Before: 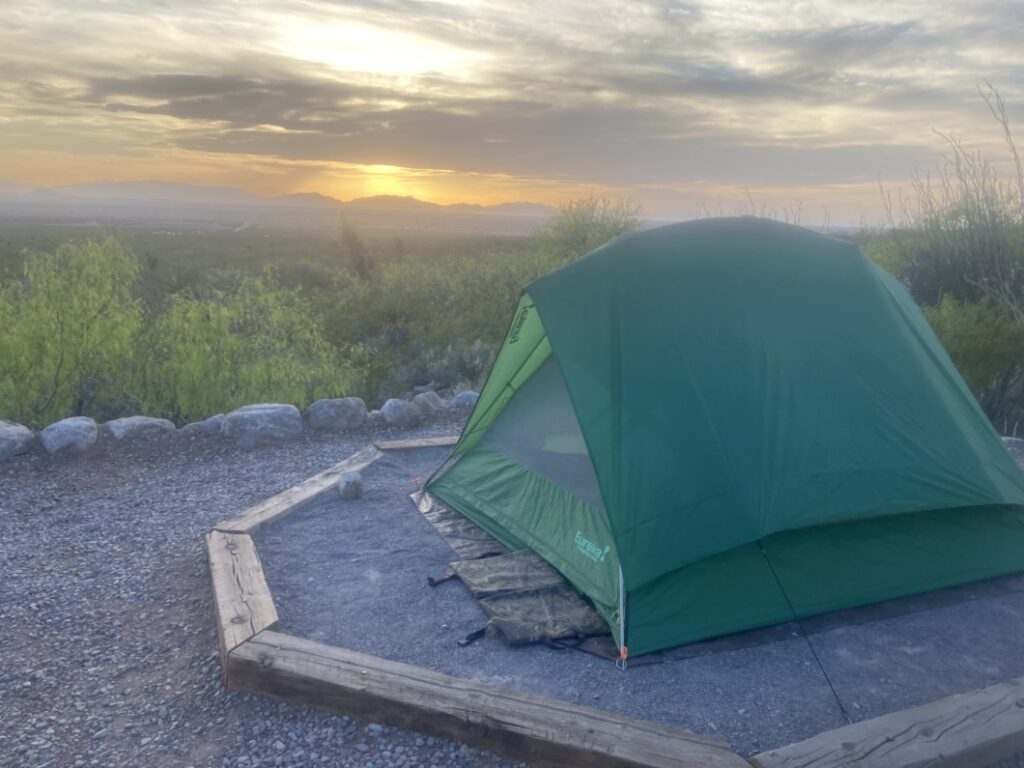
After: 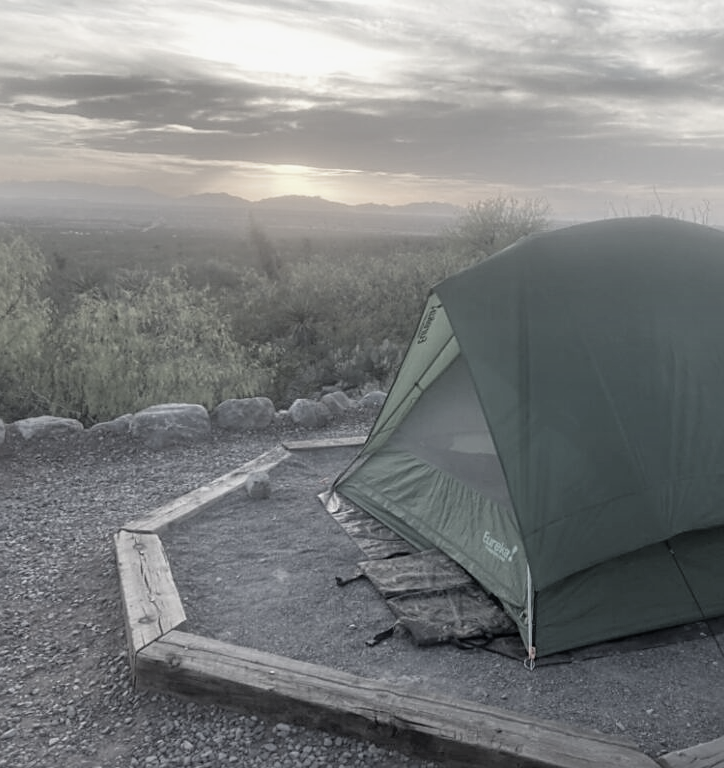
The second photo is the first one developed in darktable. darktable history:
sharpen: on, module defaults
filmic rgb: black relative exposure -4.91 EV, white relative exposure 2.84 EV, hardness 3.7
color correction: saturation 0.2
crop and rotate: left 9.061%, right 20.142%
